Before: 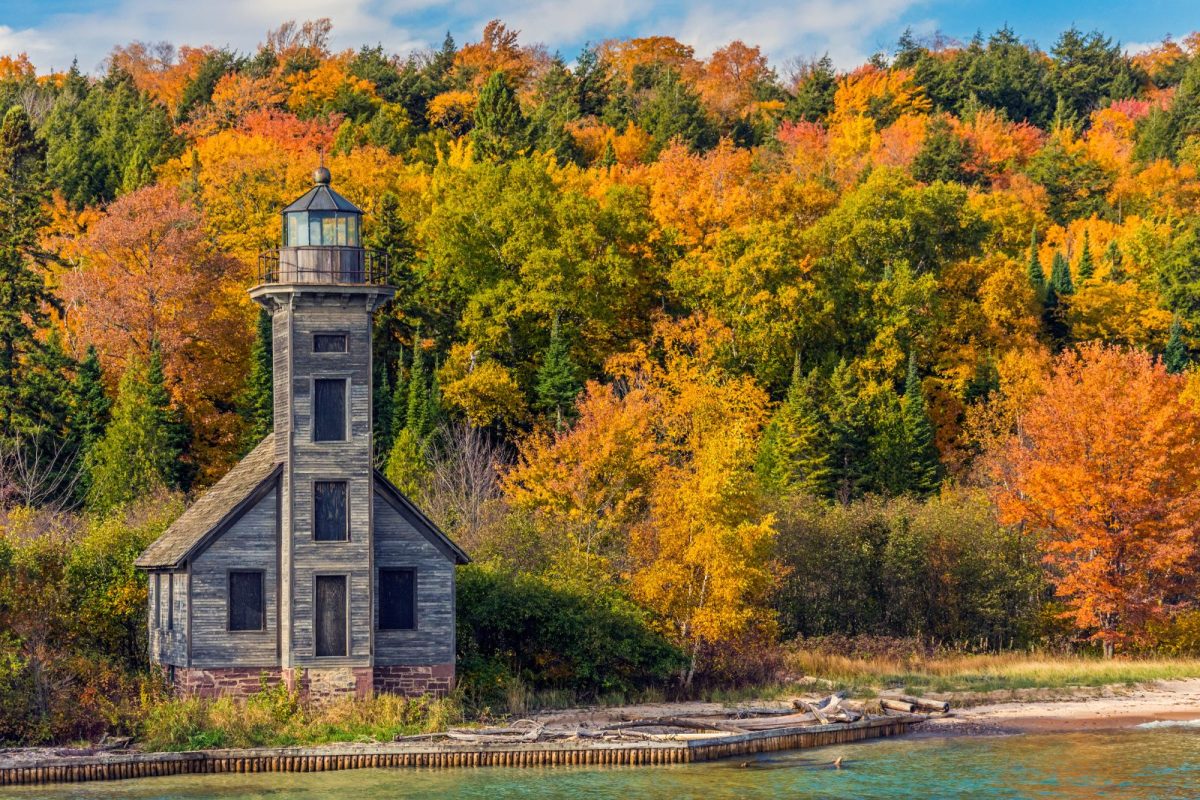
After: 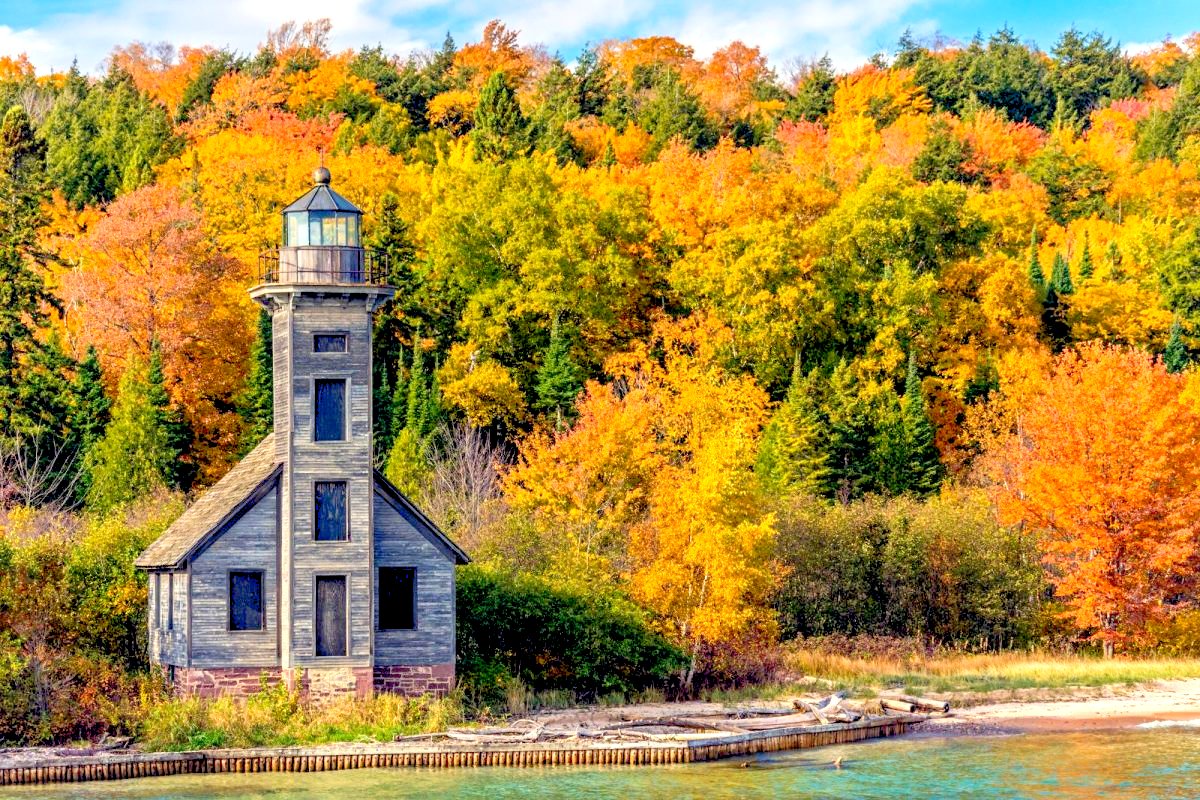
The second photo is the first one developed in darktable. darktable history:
levels: levels [0, 0.445, 1]
exposure: black level correction 0.012, exposure 0.701 EV, compensate highlight preservation false
